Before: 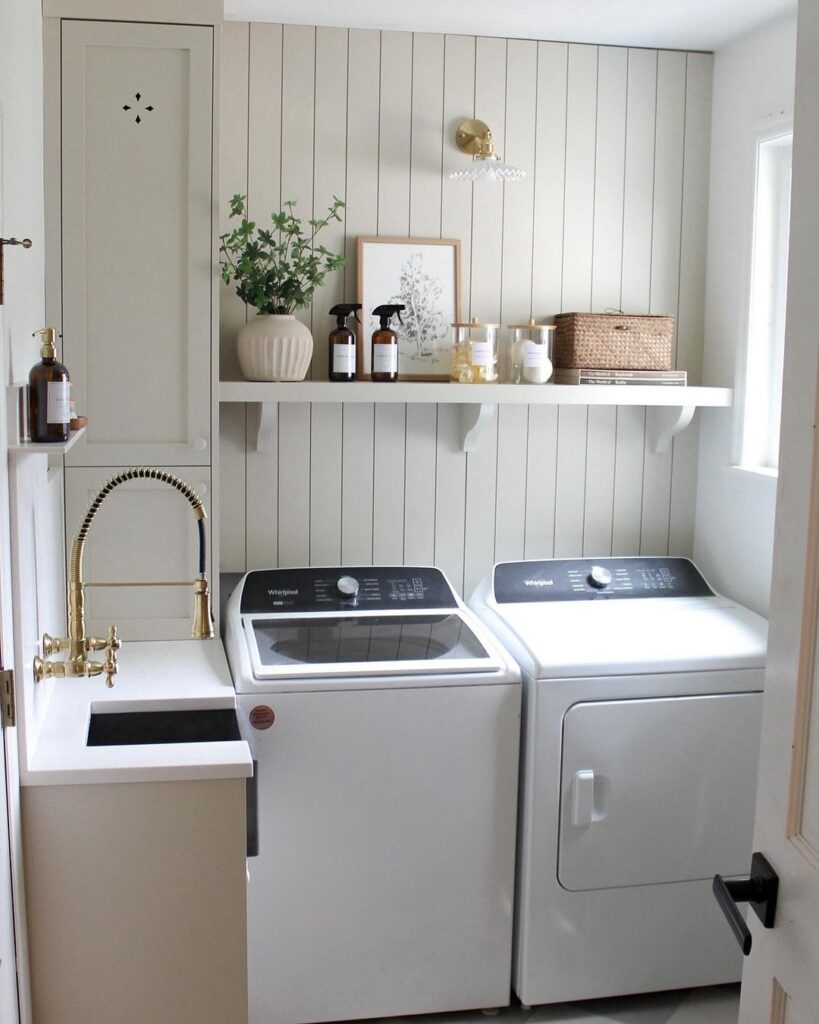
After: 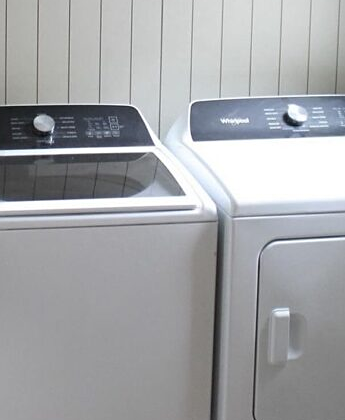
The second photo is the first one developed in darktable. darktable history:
crop: left 37.221%, top 45.169%, right 20.63%, bottom 13.777%
sharpen: amount 0.2
